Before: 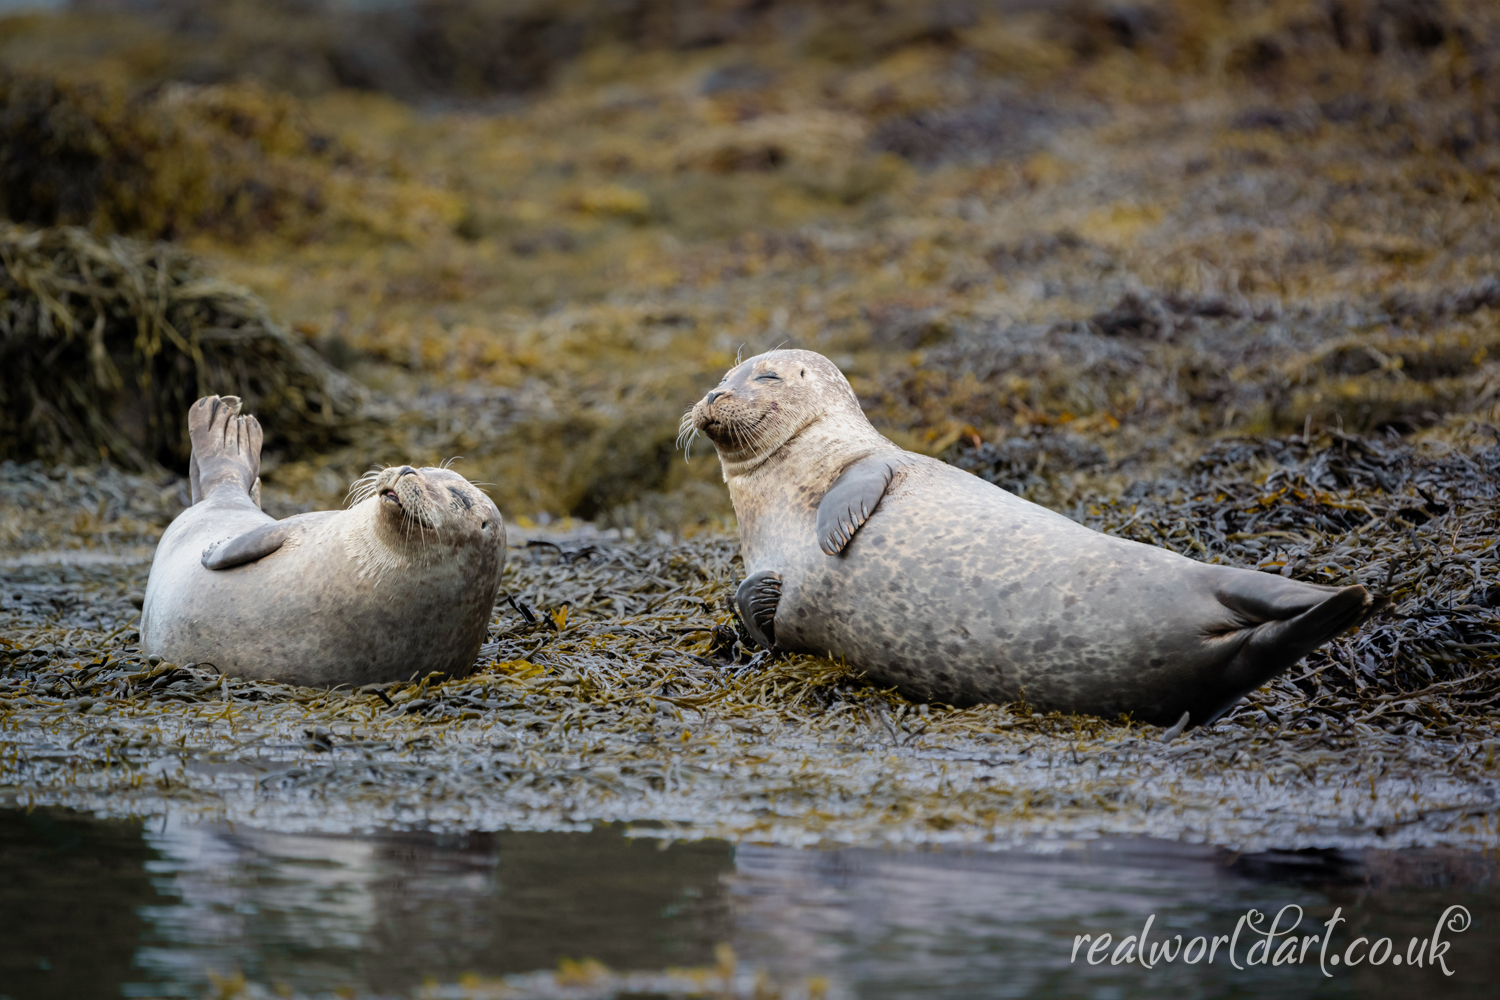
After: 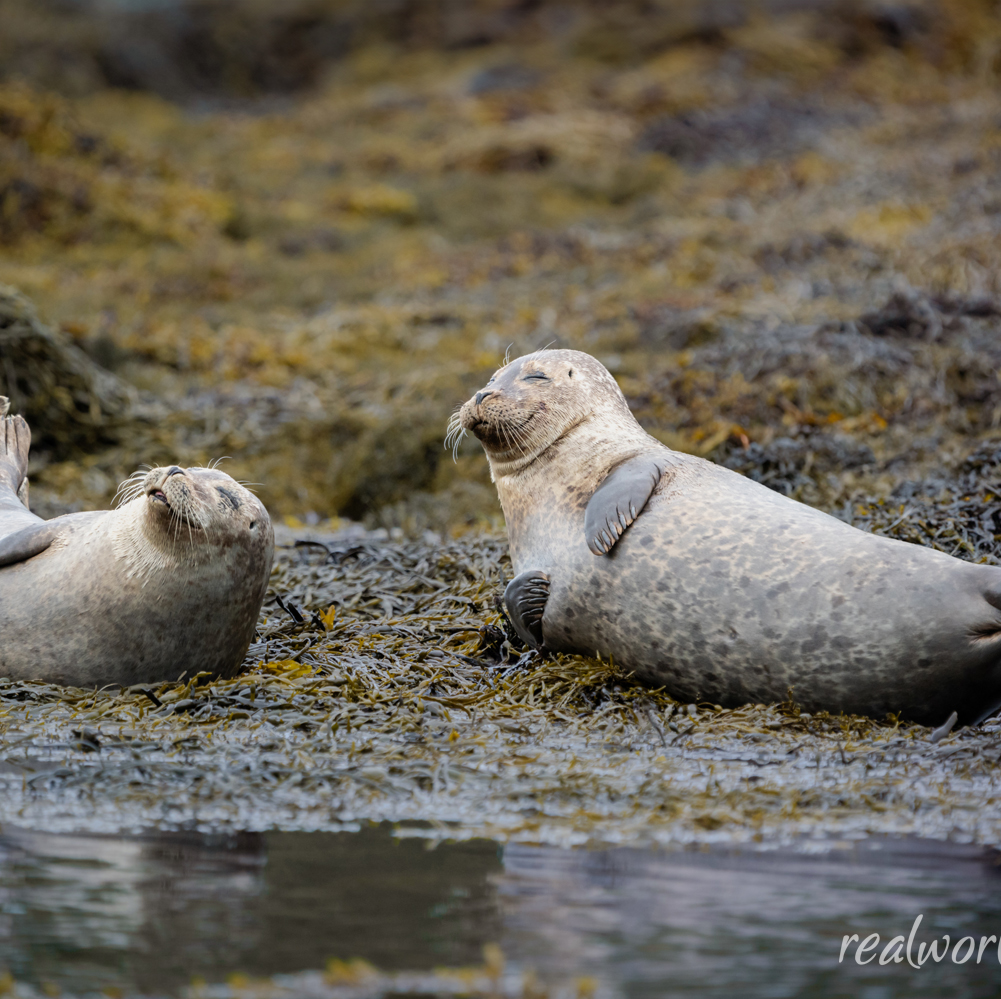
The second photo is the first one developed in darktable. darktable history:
crop and rotate: left 15.498%, right 17.74%
